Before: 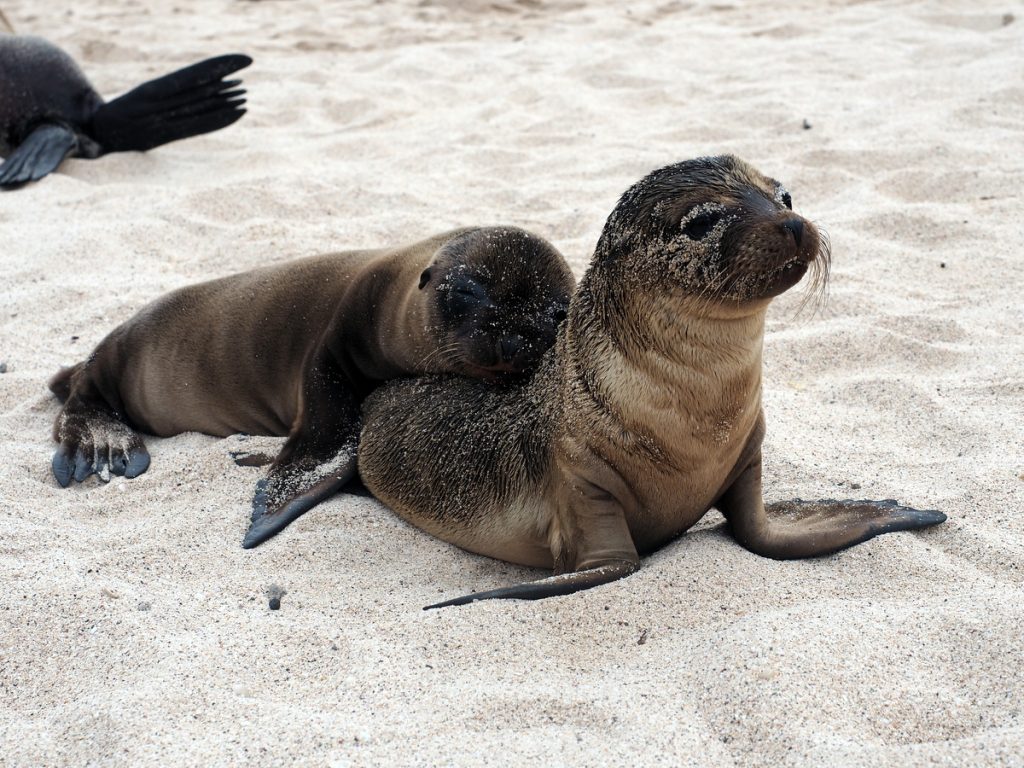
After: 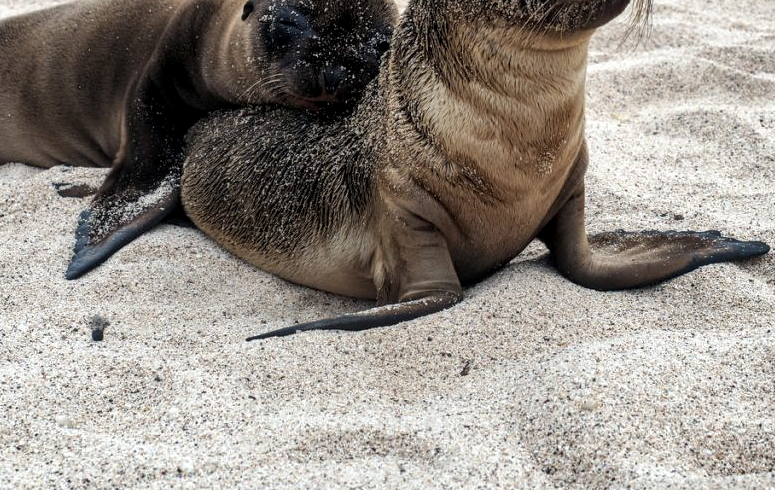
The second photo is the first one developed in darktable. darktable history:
shadows and highlights: low approximation 0.01, soften with gaussian
local contrast: detail 130%
crop and rotate: left 17.299%, top 35.115%, right 7.015%, bottom 1.024%
